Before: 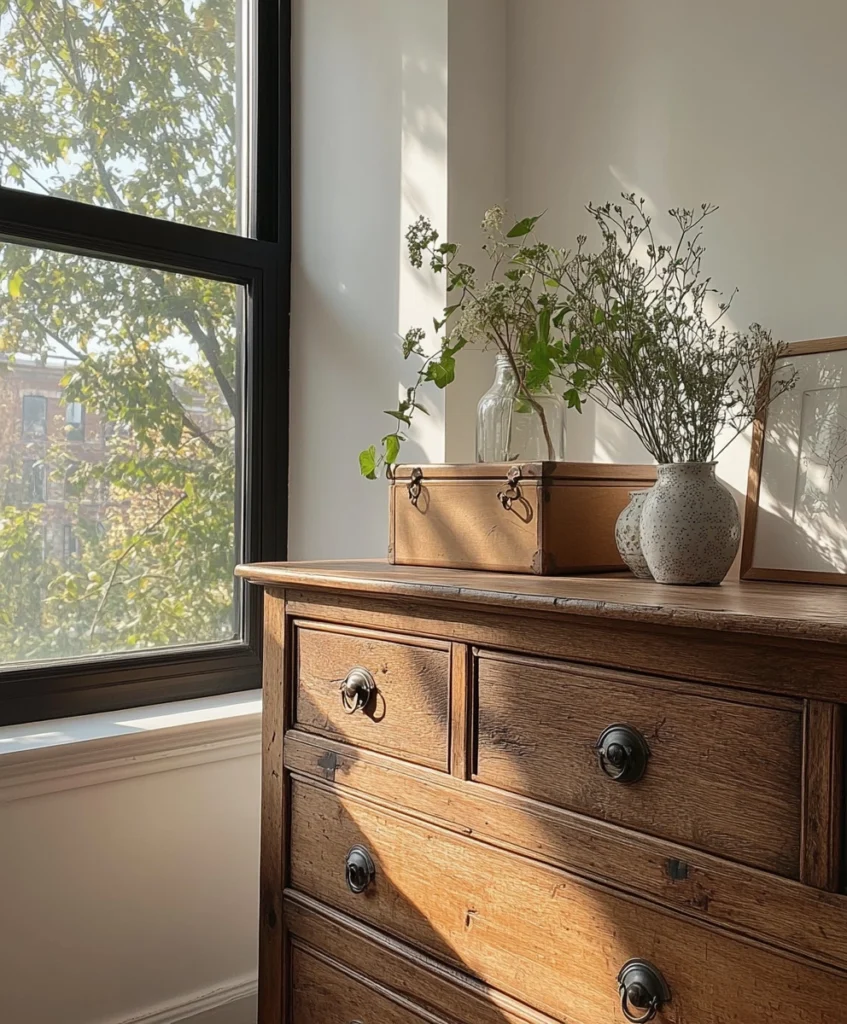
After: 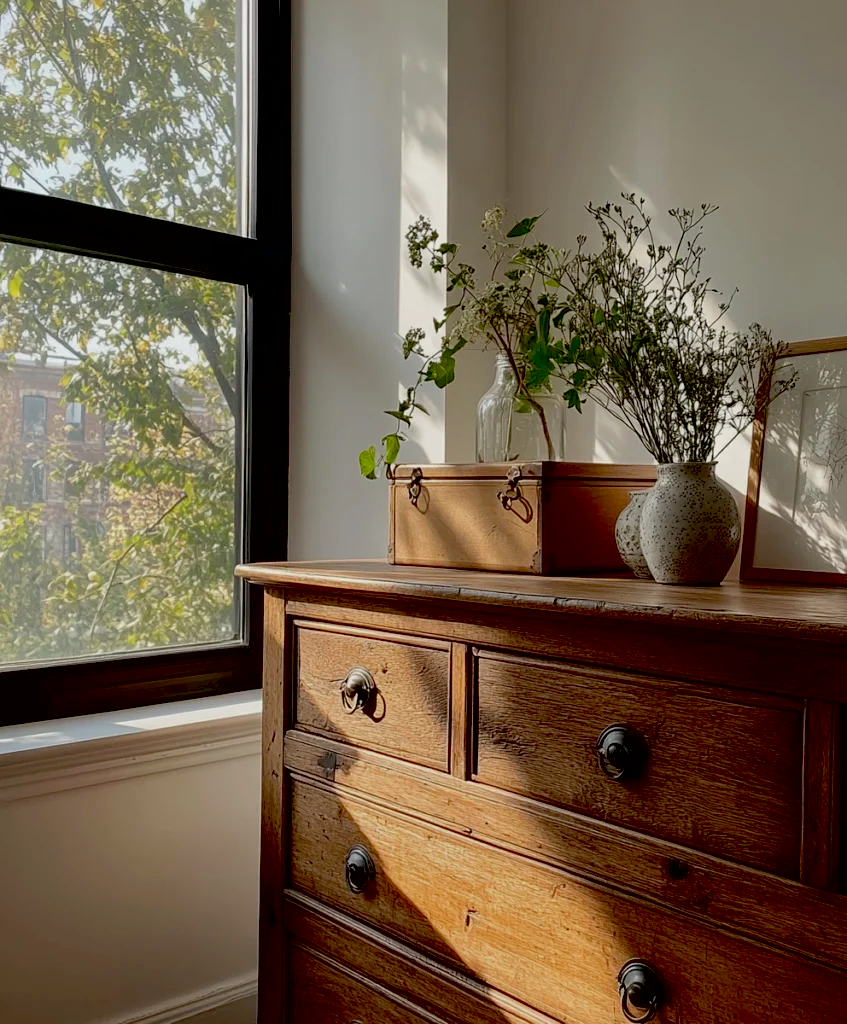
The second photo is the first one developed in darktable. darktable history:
tone equalizer: on, module defaults
exposure: black level correction 0.045, exposure -0.231 EV, compensate exposure bias true, compensate highlight preservation false
tone curve: curves: ch0 [(0, 0) (0.003, 0.051) (0.011, 0.054) (0.025, 0.056) (0.044, 0.07) (0.069, 0.092) (0.1, 0.119) (0.136, 0.149) (0.177, 0.189) (0.224, 0.231) (0.277, 0.278) (0.335, 0.329) (0.399, 0.386) (0.468, 0.454) (0.543, 0.524) (0.623, 0.603) (0.709, 0.687) (0.801, 0.776) (0.898, 0.878) (1, 1)], color space Lab, independent channels, preserve colors none
